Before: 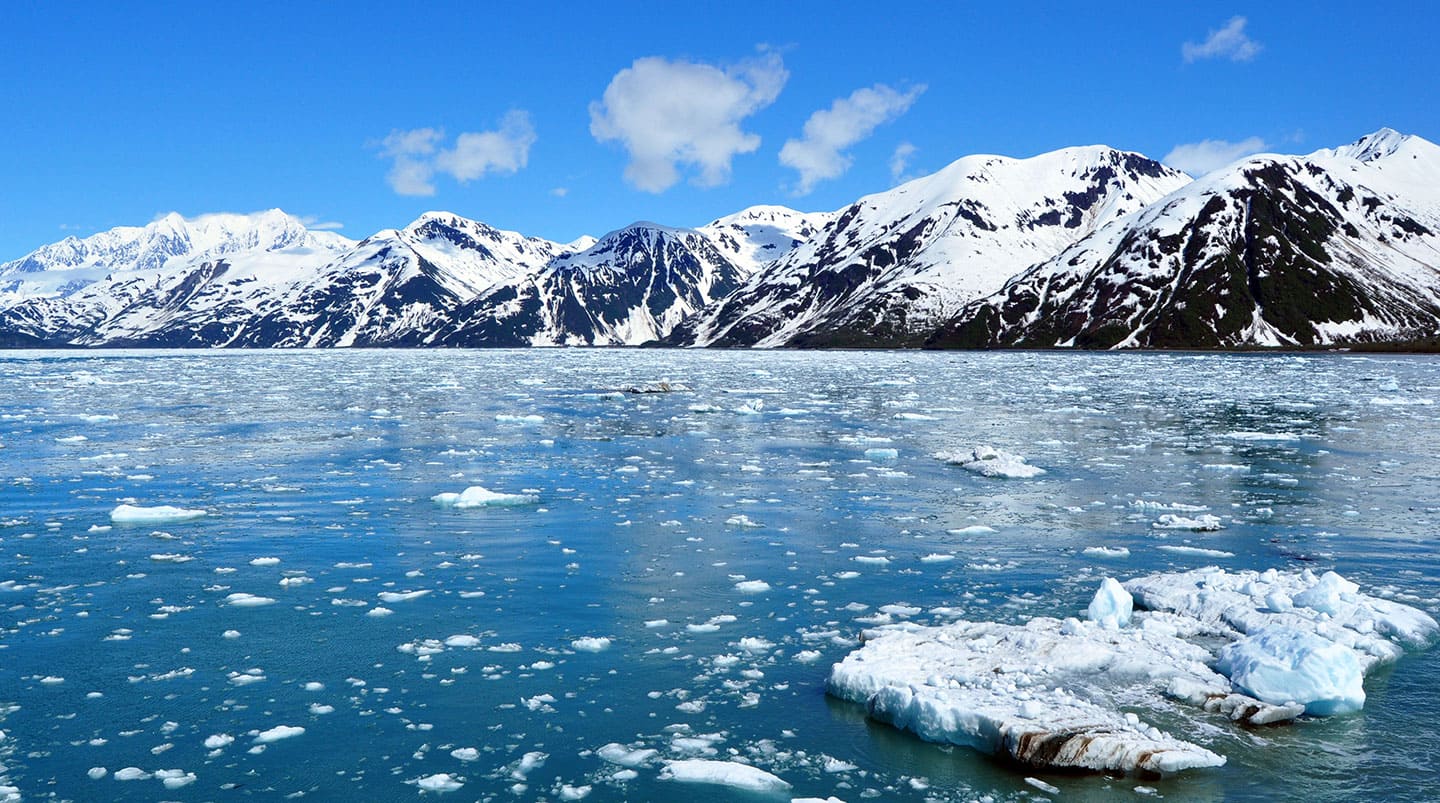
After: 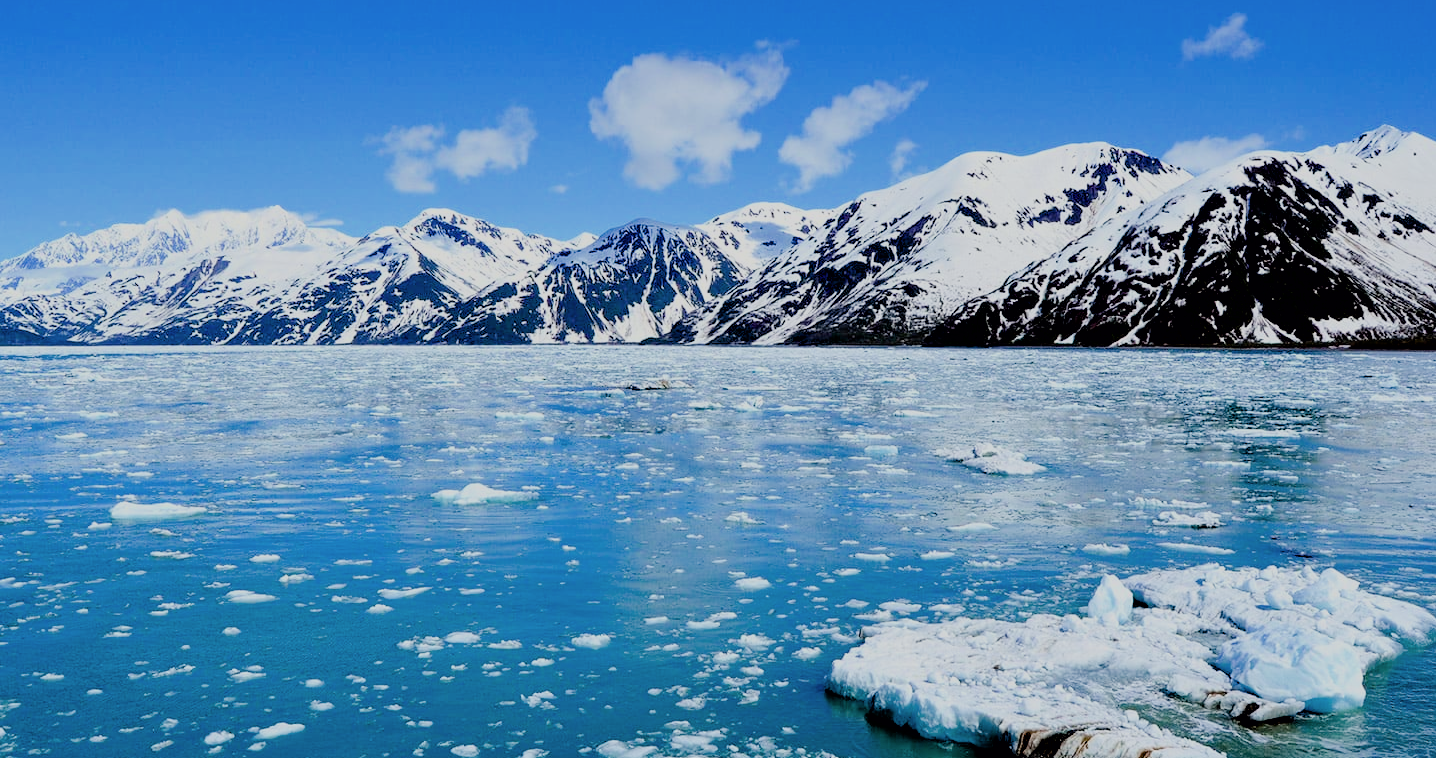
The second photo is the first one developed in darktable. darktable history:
contrast brightness saturation: contrast 0.01, saturation -0.05
exposure: black level correction 0.01, exposure 0.014 EV, compensate highlight preservation false
filmic rgb: black relative exposure -6.15 EV, white relative exposure 6.96 EV, hardness 2.23, color science v6 (2022)
color balance rgb: perceptual saturation grading › global saturation 20%, perceptual saturation grading › highlights -50%, perceptual saturation grading › shadows 30%, perceptual brilliance grading › global brilliance 10%, perceptual brilliance grading › shadows 15%
crop: top 0.448%, right 0.264%, bottom 5.045%
